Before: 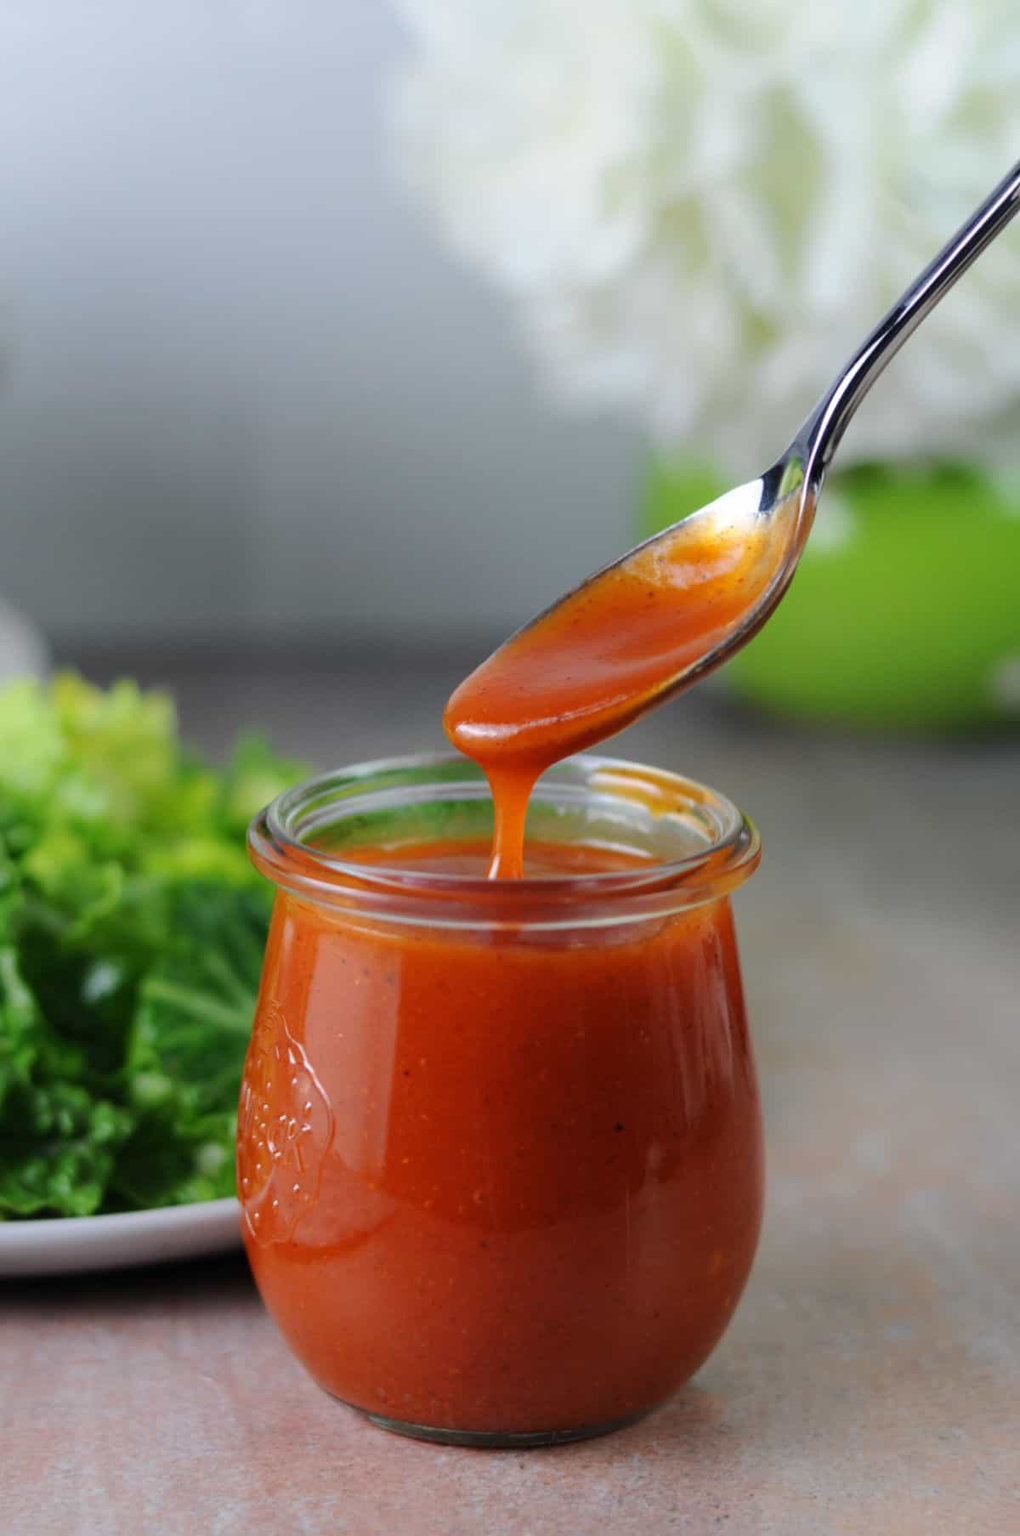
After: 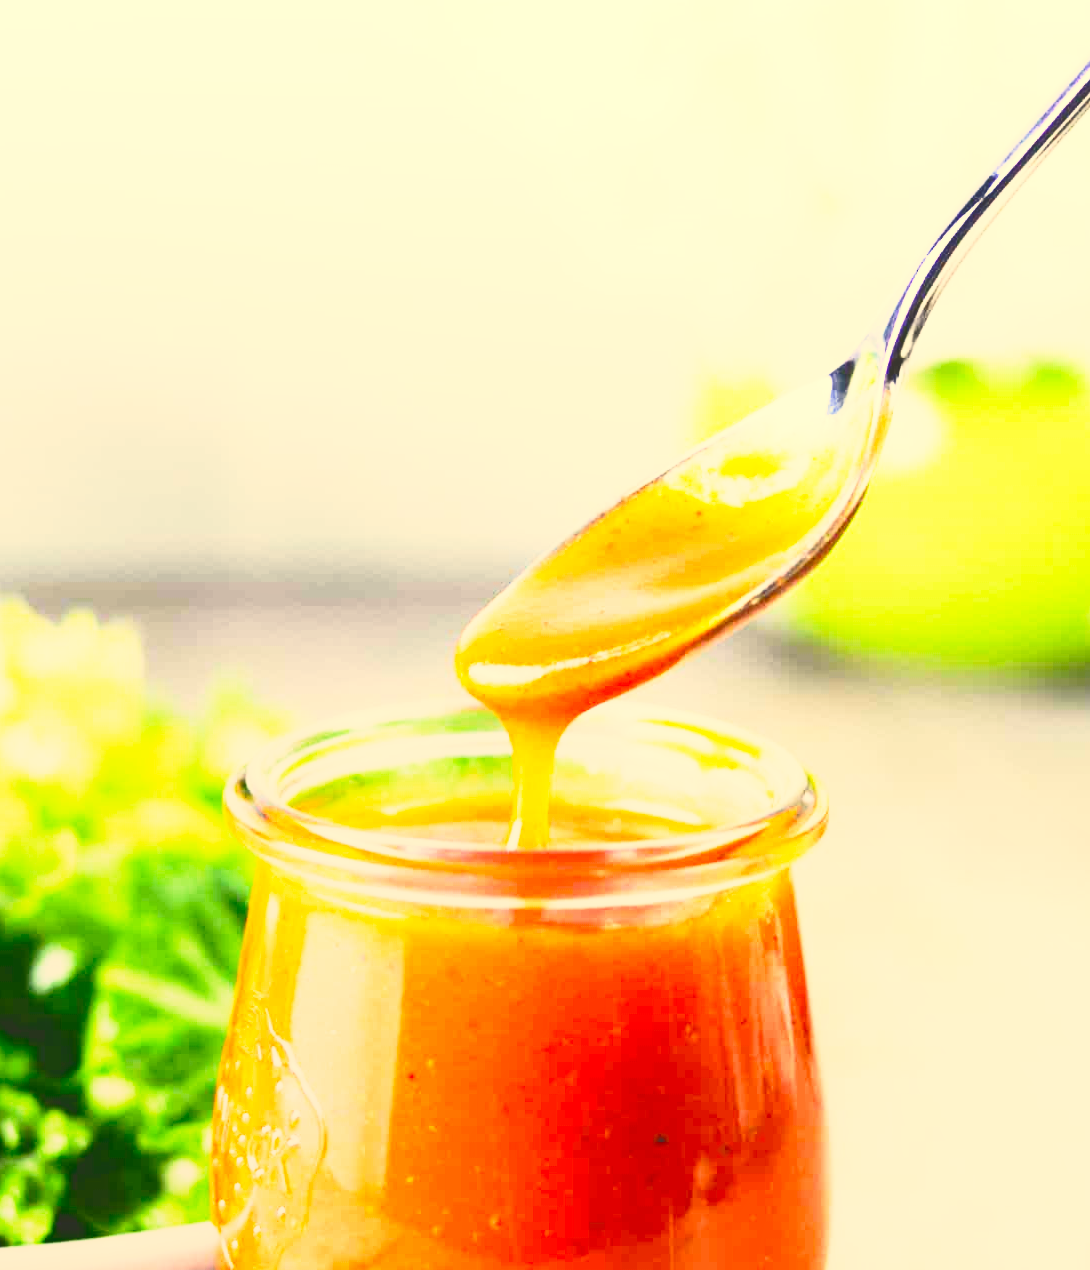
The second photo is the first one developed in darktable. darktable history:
base curve: curves: ch0 [(0, 0) (0.012, 0.01) (0.073, 0.168) (0.31, 0.711) (0.645, 0.957) (1, 1)], preserve colors none
contrast brightness saturation: contrast 0.2, brightness -0.11, saturation 0.1
exposure: black level correction 0, exposure 1.2 EV, compensate exposure bias true, compensate highlight preservation false
color correction: highlights a* 2.72, highlights b* 22.8
tone equalizer: -8 EV -0.417 EV, -7 EV -0.389 EV, -6 EV -0.333 EV, -5 EV -0.222 EV, -3 EV 0.222 EV, -2 EV 0.333 EV, -1 EV 0.389 EV, +0 EV 0.417 EV, edges refinement/feathering 500, mask exposure compensation -1.25 EV, preserve details no
local contrast: detail 70%
crop: left 5.596%, top 10.314%, right 3.534%, bottom 19.395%
